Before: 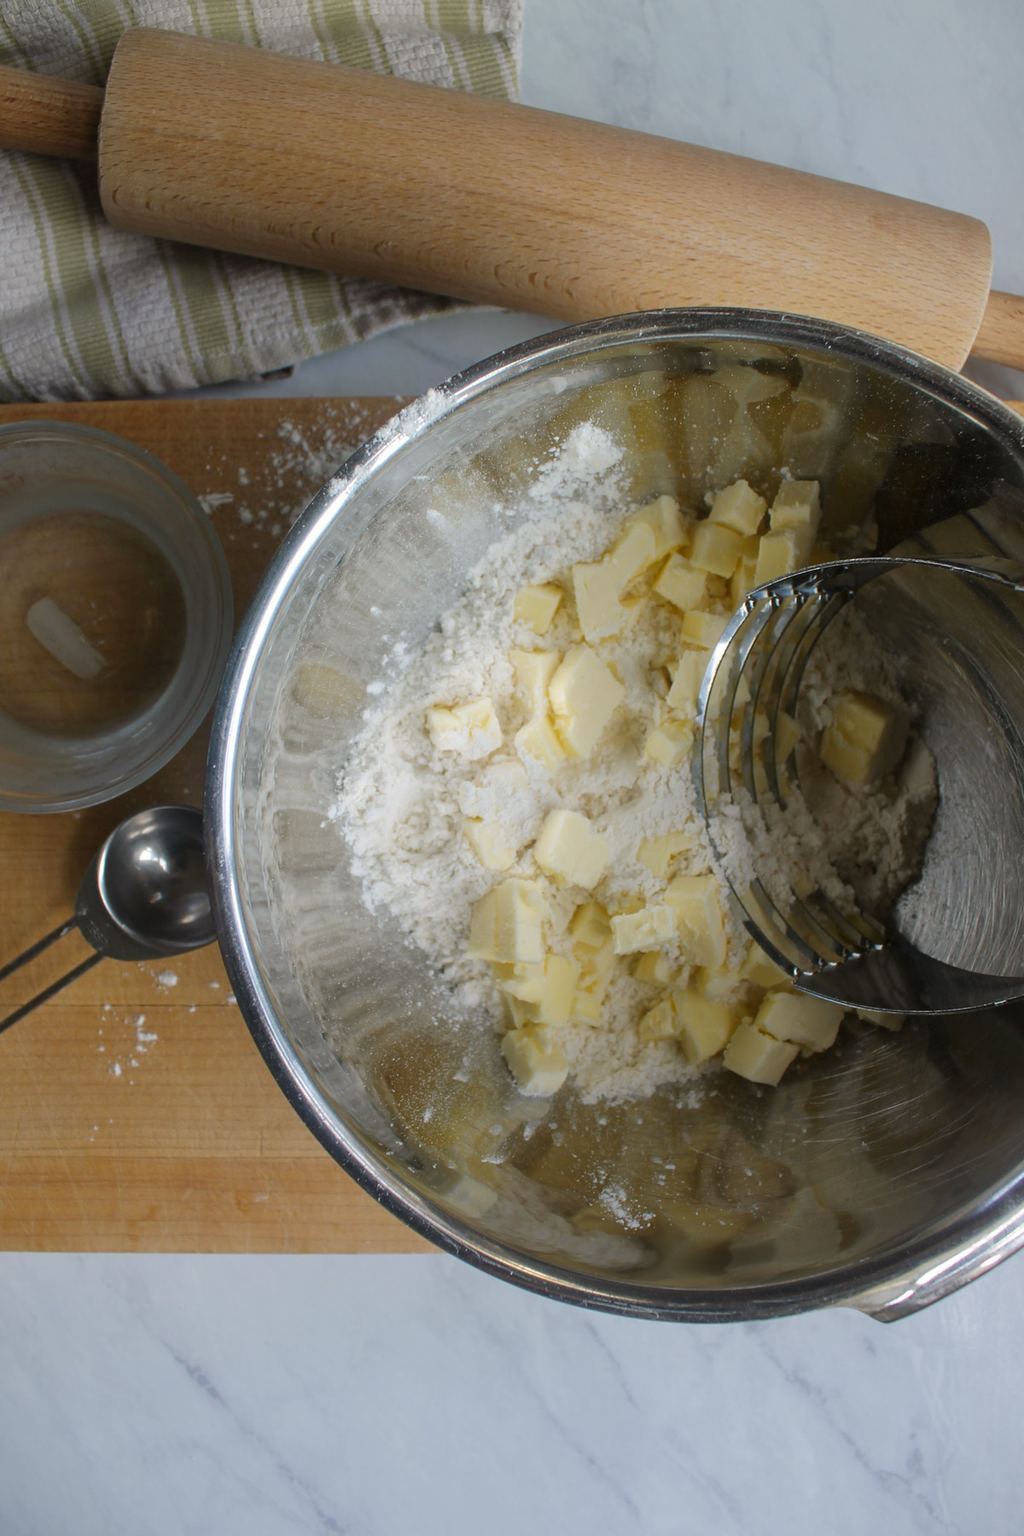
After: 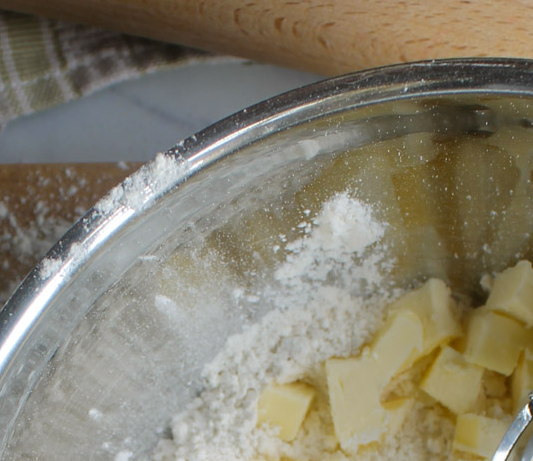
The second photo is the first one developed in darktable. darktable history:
crop: left 28.807%, top 16.827%, right 26.702%, bottom 57.513%
